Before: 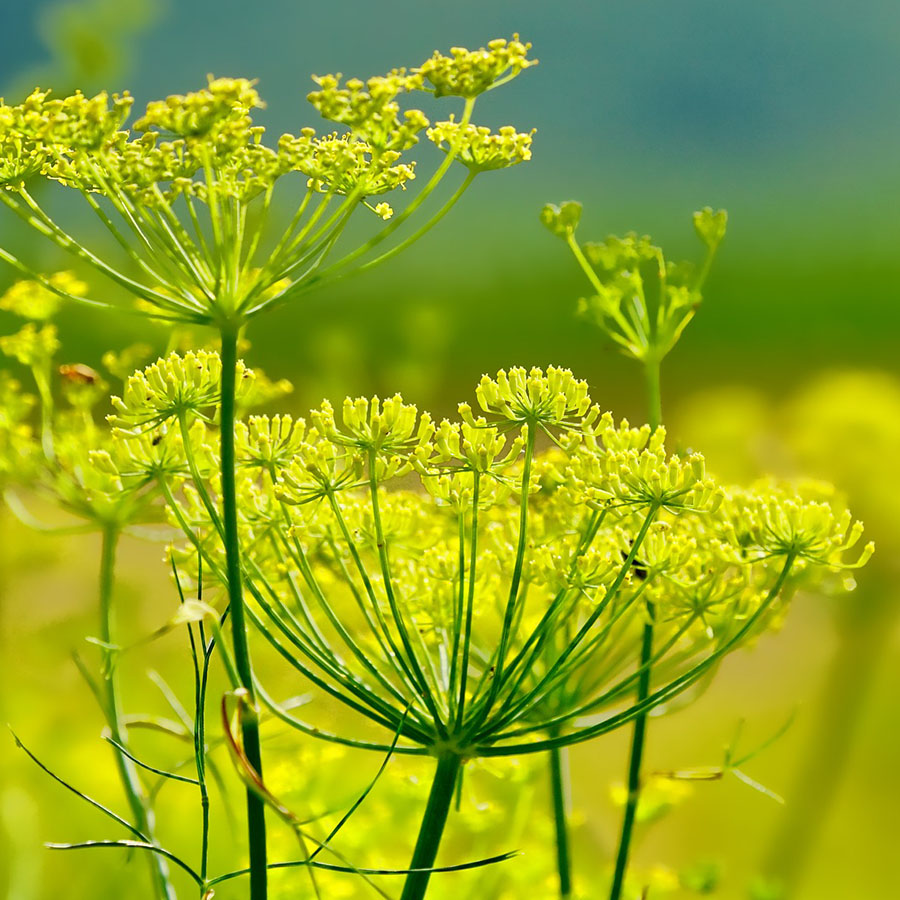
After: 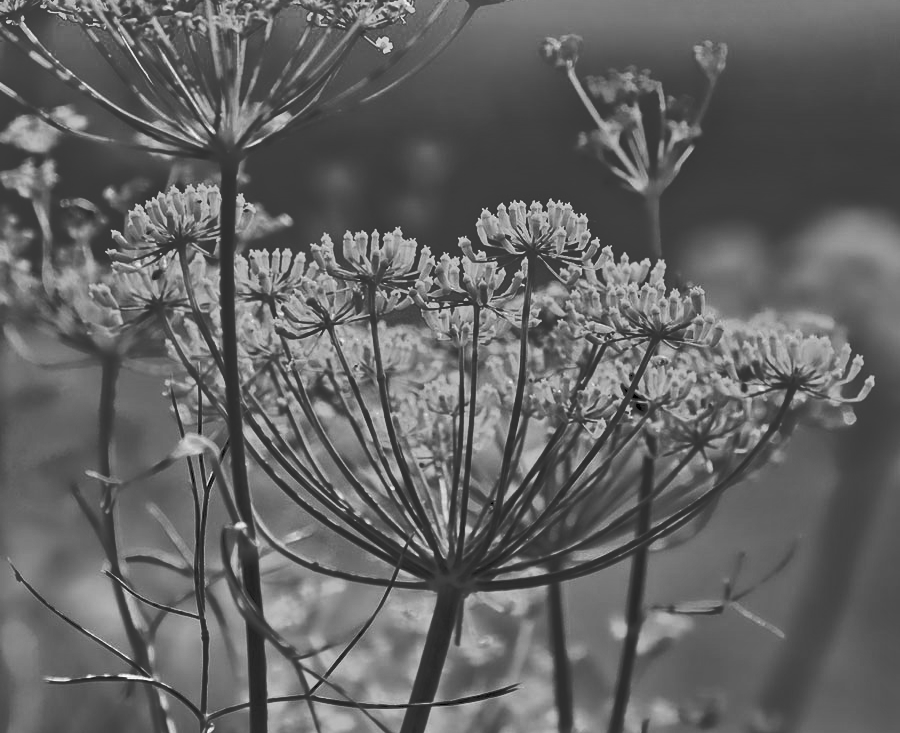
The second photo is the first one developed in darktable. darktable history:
white balance: red 1.045, blue 0.932
color balance rgb: linear chroma grading › global chroma 18.9%, perceptual saturation grading › global saturation 20%, perceptual saturation grading › highlights -25%, perceptual saturation grading › shadows 50%, global vibrance 18.93%
tone equalizer: -7 EV 0.15 EV, -6 EV 0.6 EV, -5 EV 1.15 EV, -4 EV 1.33 EV, -3 EV 1.15 EV, -2 EV 0.6 EV, -1 EV 0.15 EV, mask exposure compensation -0.5 EV
crop and rotate: top 18.507%
monochrome: a 0, b 0, size 0.5, highlights 0.57
